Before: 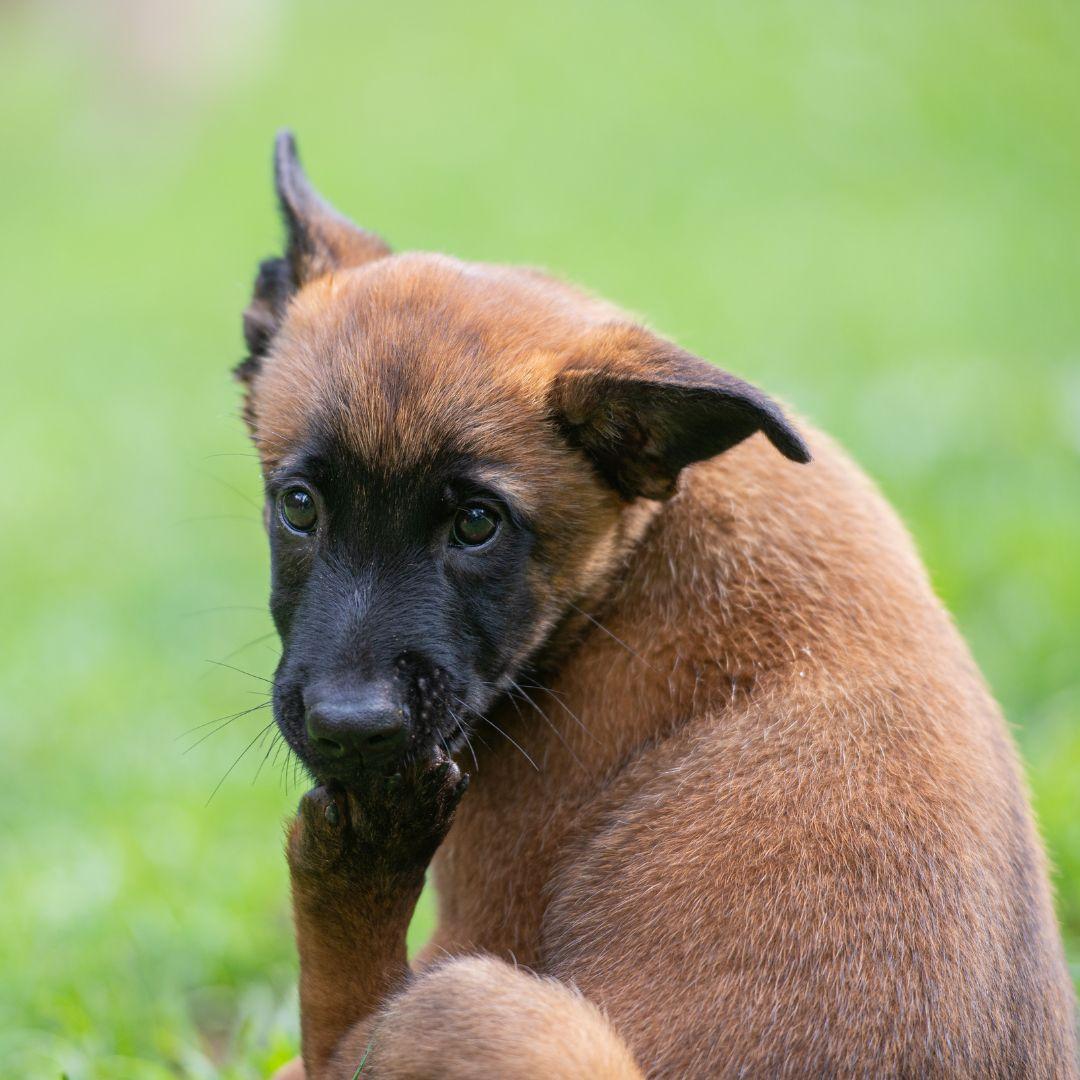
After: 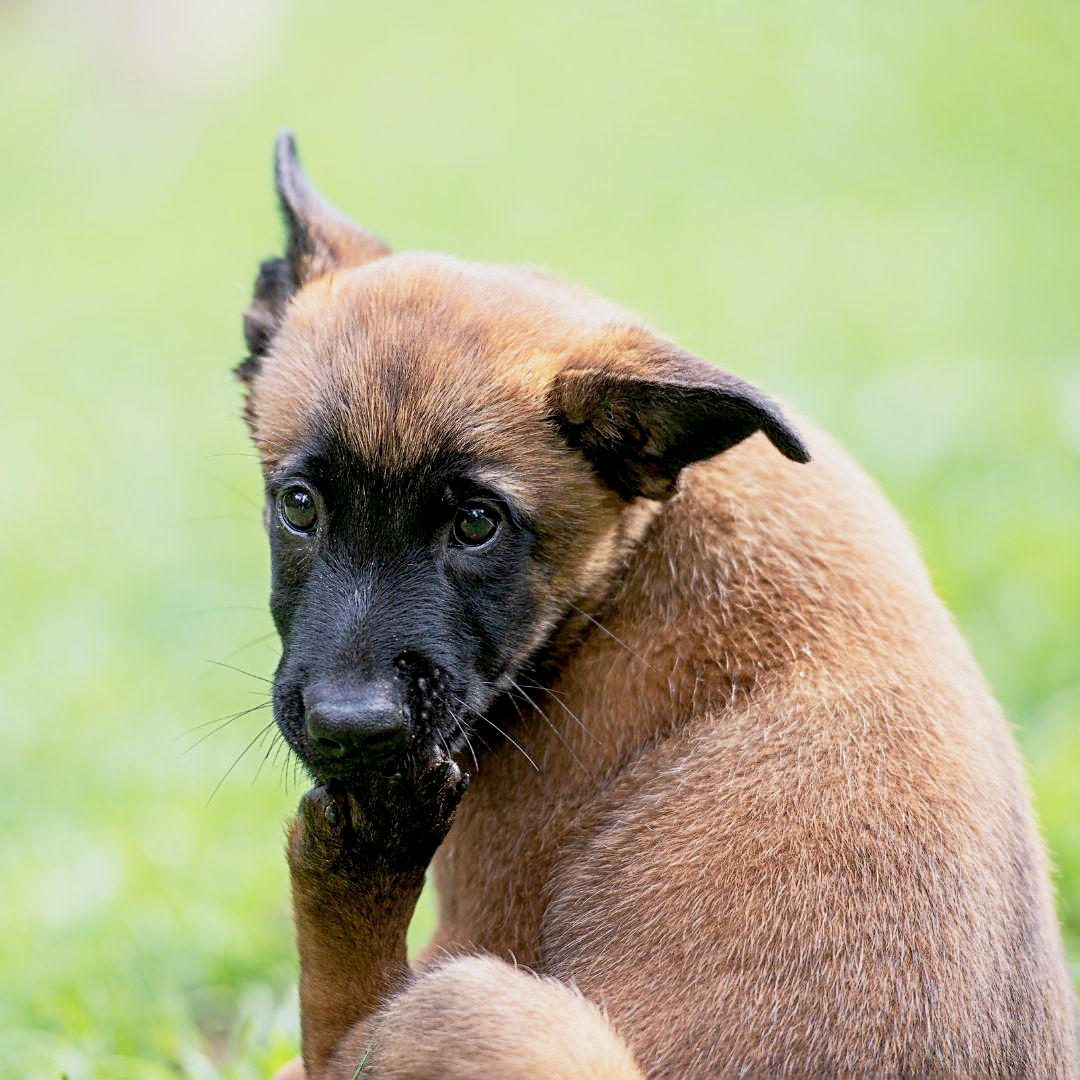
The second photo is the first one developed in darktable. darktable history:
sharpen: on, module defaults
color correction: saturation 0.85
base curve: curves: ch0 [(0, 0) (0.088, 0.125) (0.176, 0.251) (0.354, 0.501) (0.613, 0.749) (1, 0.877)], preserve colors none
exposure: black level correction 0.007, compensate highlight preservation false
